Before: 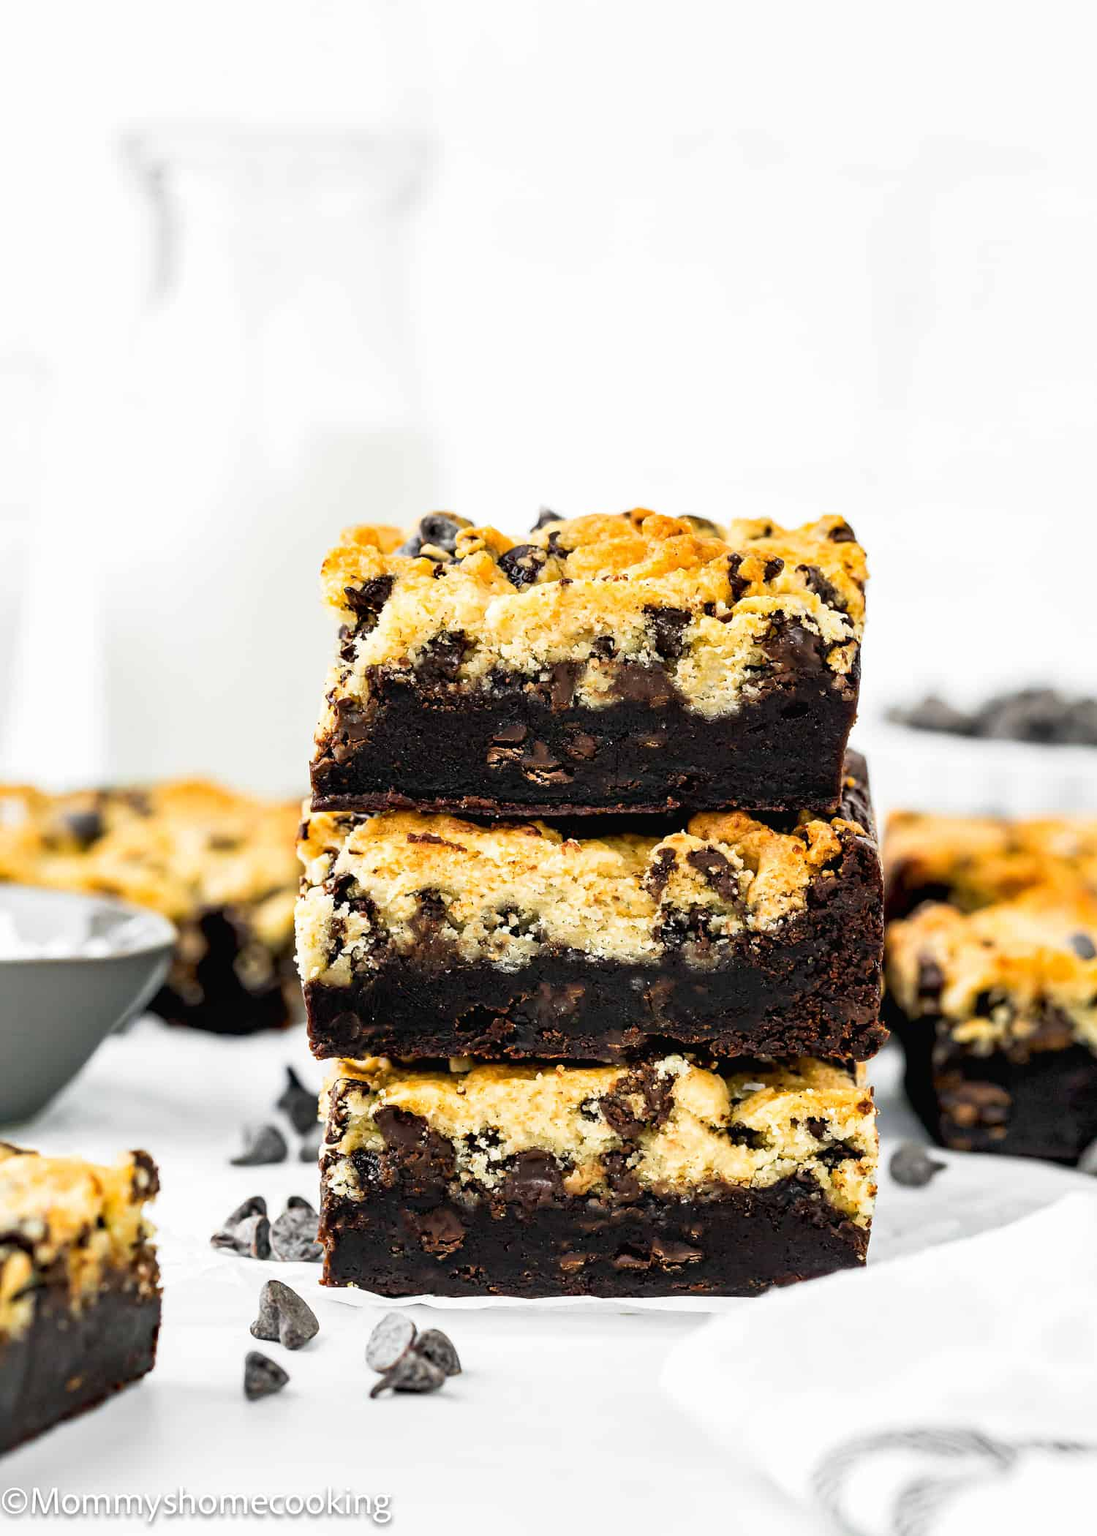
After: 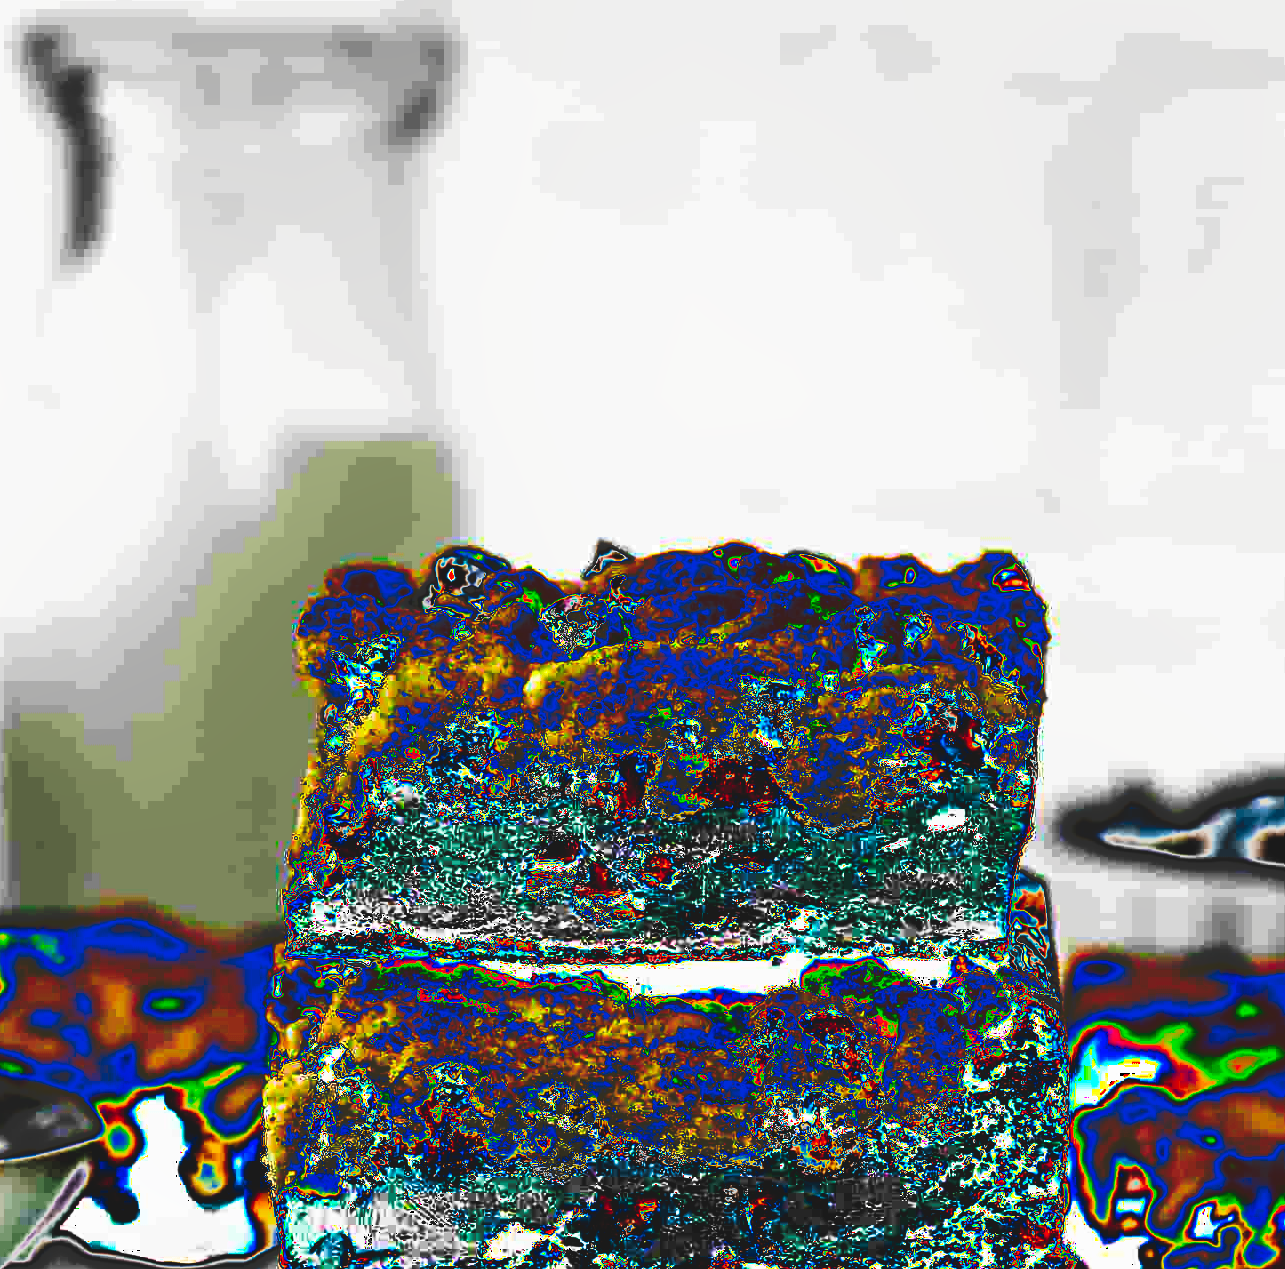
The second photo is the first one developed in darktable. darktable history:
tone curve: curves: ch0 [(0, 0) (0.003, 0.99) (0.011, 0.983) (0.025, 0.934) (0.044, 0.719) (0.069, 0.382) (0.1, 0.204) (0.136, 0.093) (0.177, 0.094) (0.224, 0.093) (0.277, 0.098) (0.335, 0.214) (0.399, 0.616) (0.468, 0.827) (0.543, 0.464) (0.623, 0.145) (0.709, 0.127) (0.801, 0.187) (0.898, 0.203) (1, 1)], preserve colors none
crop and rotate: left 9.345%, top 7.22%, right 4.982%, bottom 32.331%
shadows and highlights: shadows 0, highlights 40
contrast brightness saturation: contrast 0.1, brightness 0.02, saturation 0.02
